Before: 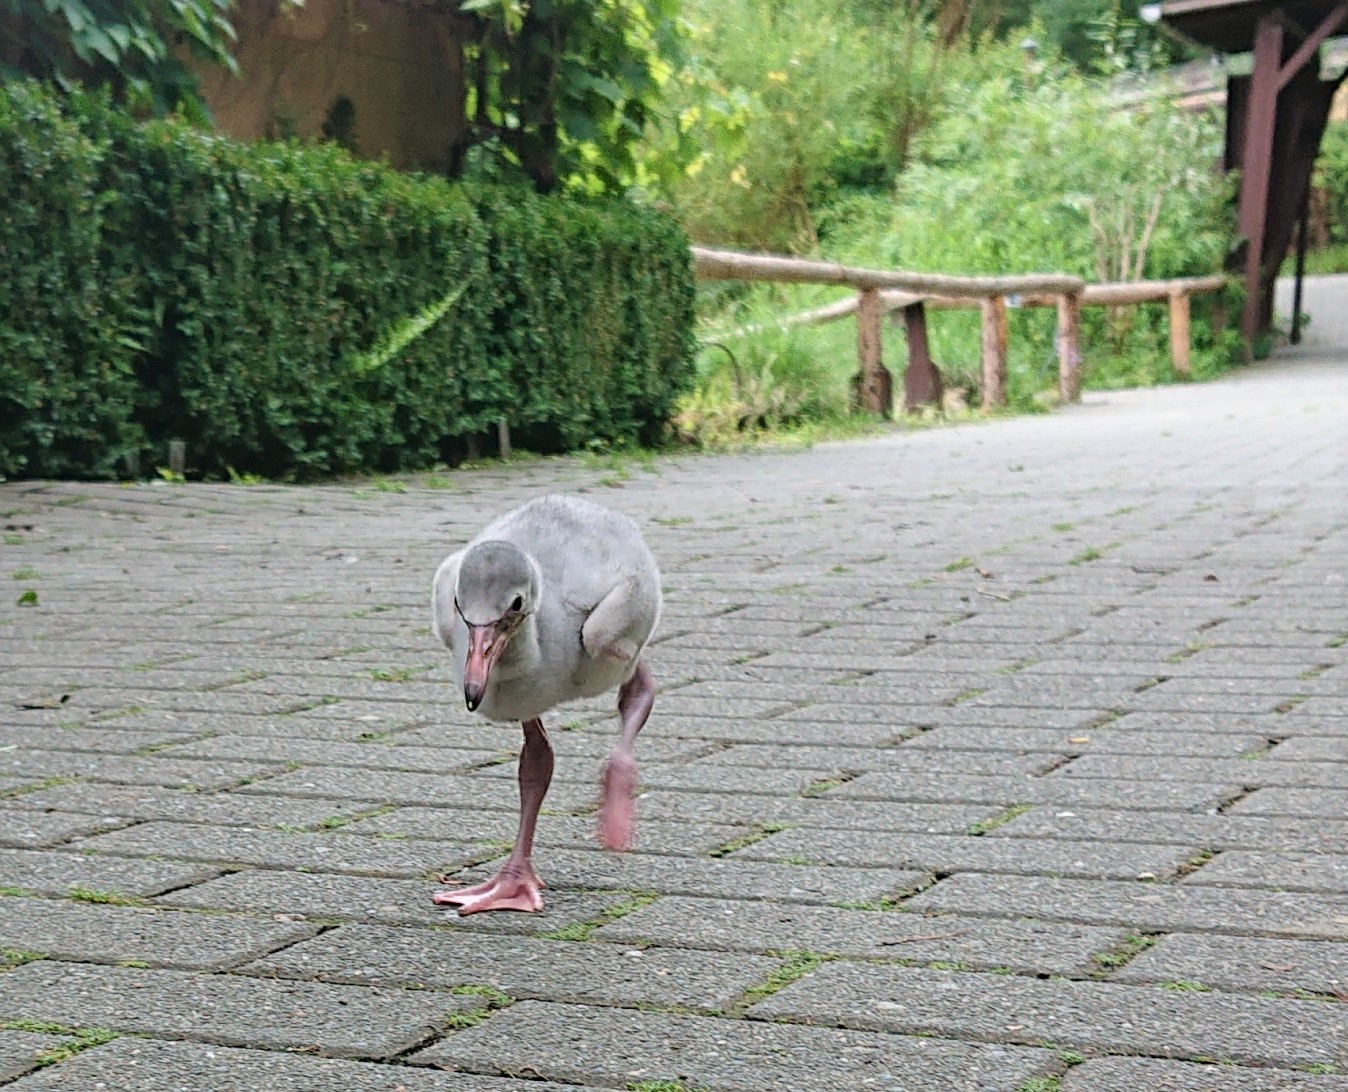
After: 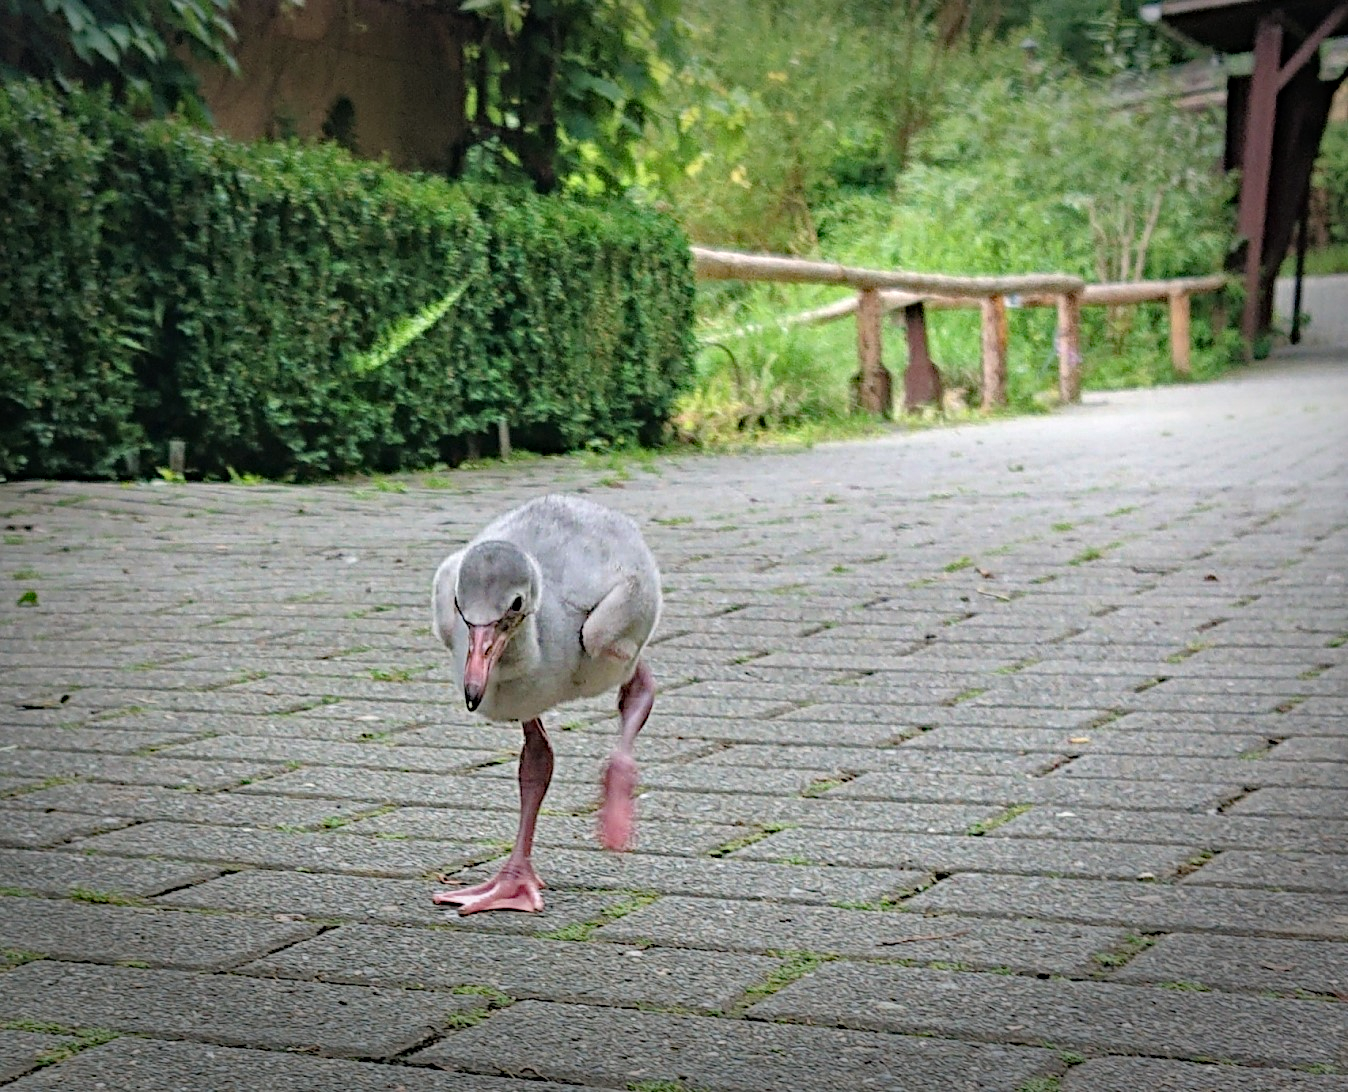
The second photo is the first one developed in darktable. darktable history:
vignetting: fall-off start 70.97%, brightness -0.584, saturation -0.118, width/height ratio 1.333
tone equalizer: -8 EV 0.001 EV, -7 EV -0.004 EV, -6 EV 0.009 EV, -5 EV 0.032 EV, -4 EV 0.276 EV, -3 EV 0.644 EV, -2 EV 0.584 EV, -1 EV 0.187 EV, +0 EV 0.024 EV
haze removal: strength 0.29, distance 0.25, compatibility mode true, adaptive false
